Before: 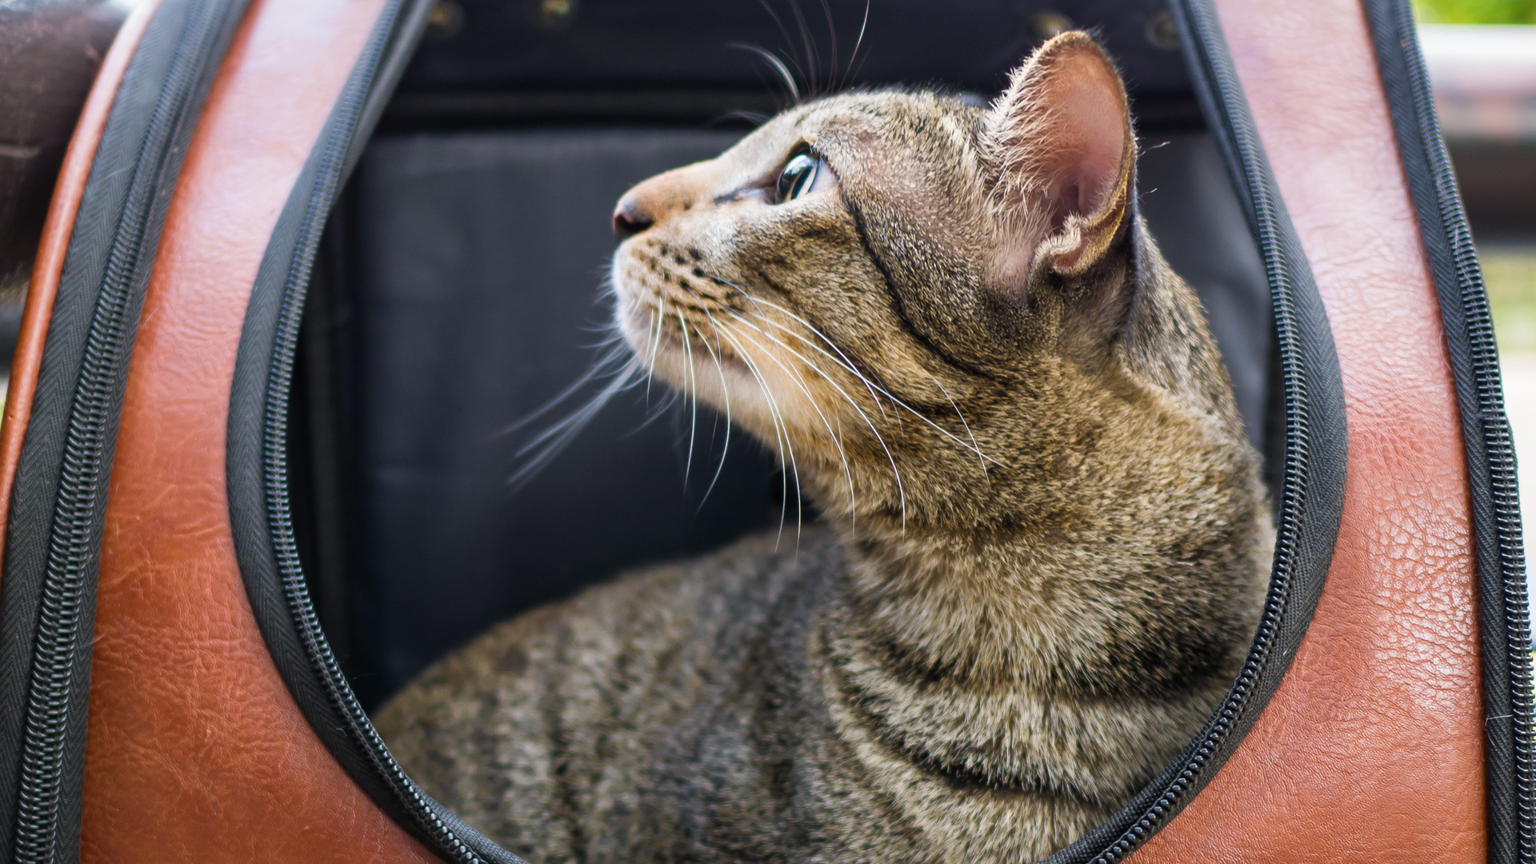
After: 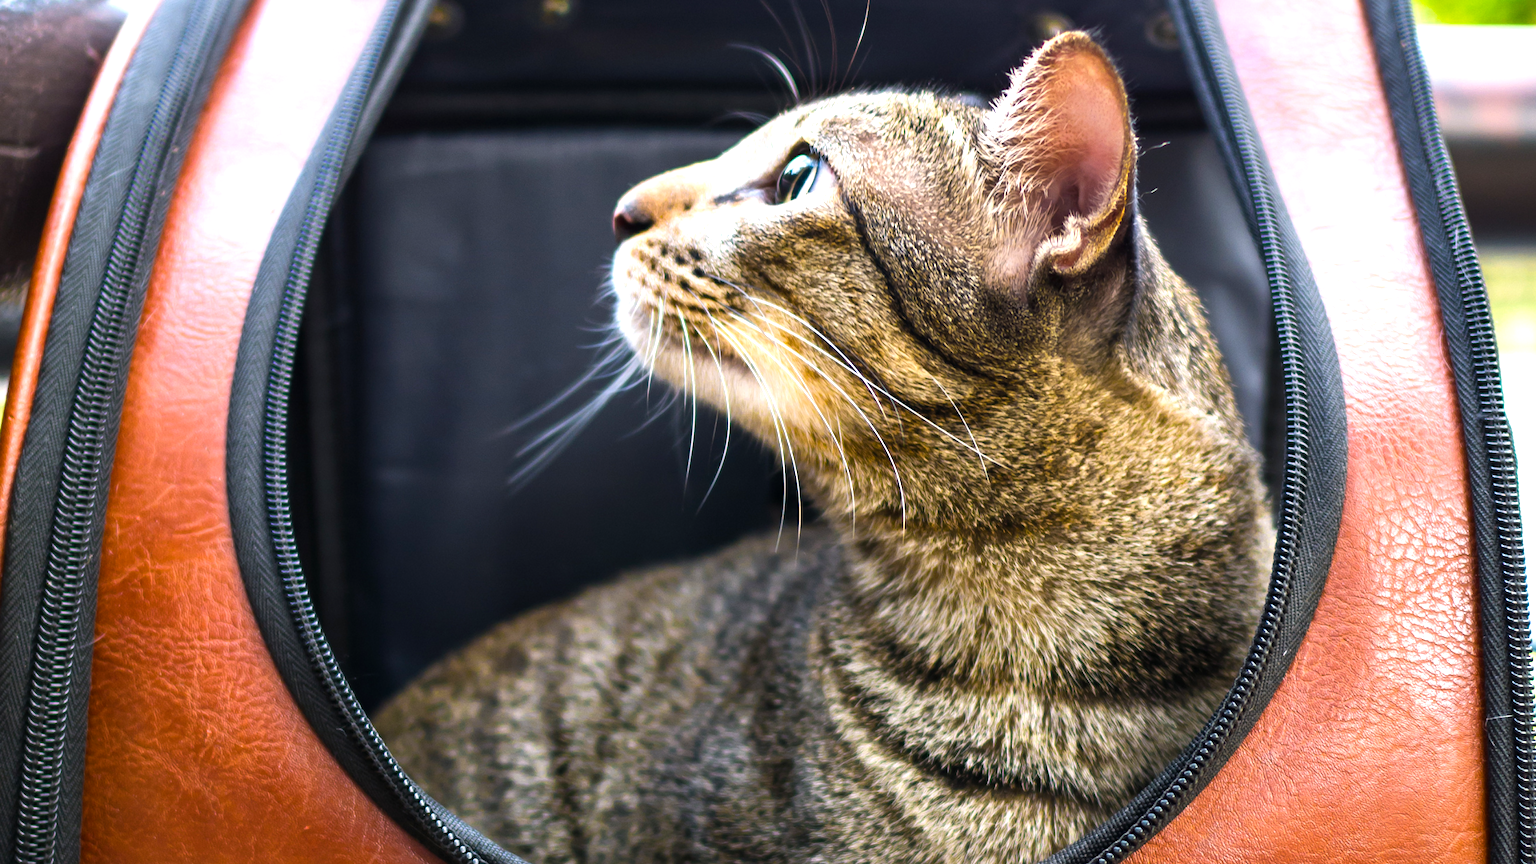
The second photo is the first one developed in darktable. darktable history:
tone equalizer: -8 EV -0.377 EV, -7 EV -0.355 EV, -6 EV -0.337 EV, -5 EV -0.201 EV, -3 EV 0.214 EV, -2 EV 0.33 EV, -1 EV 0.373 EV, +0 EV 0.393 EV, edges refinement/feathering 500, mask exposure compensation -1.57 EV, preserve details no
color balance rgb: perceptual saturation grading › global saturation 24.981%, perceptual brilliance grading › global brilliance 11.744%, global vibrance 8.235%
